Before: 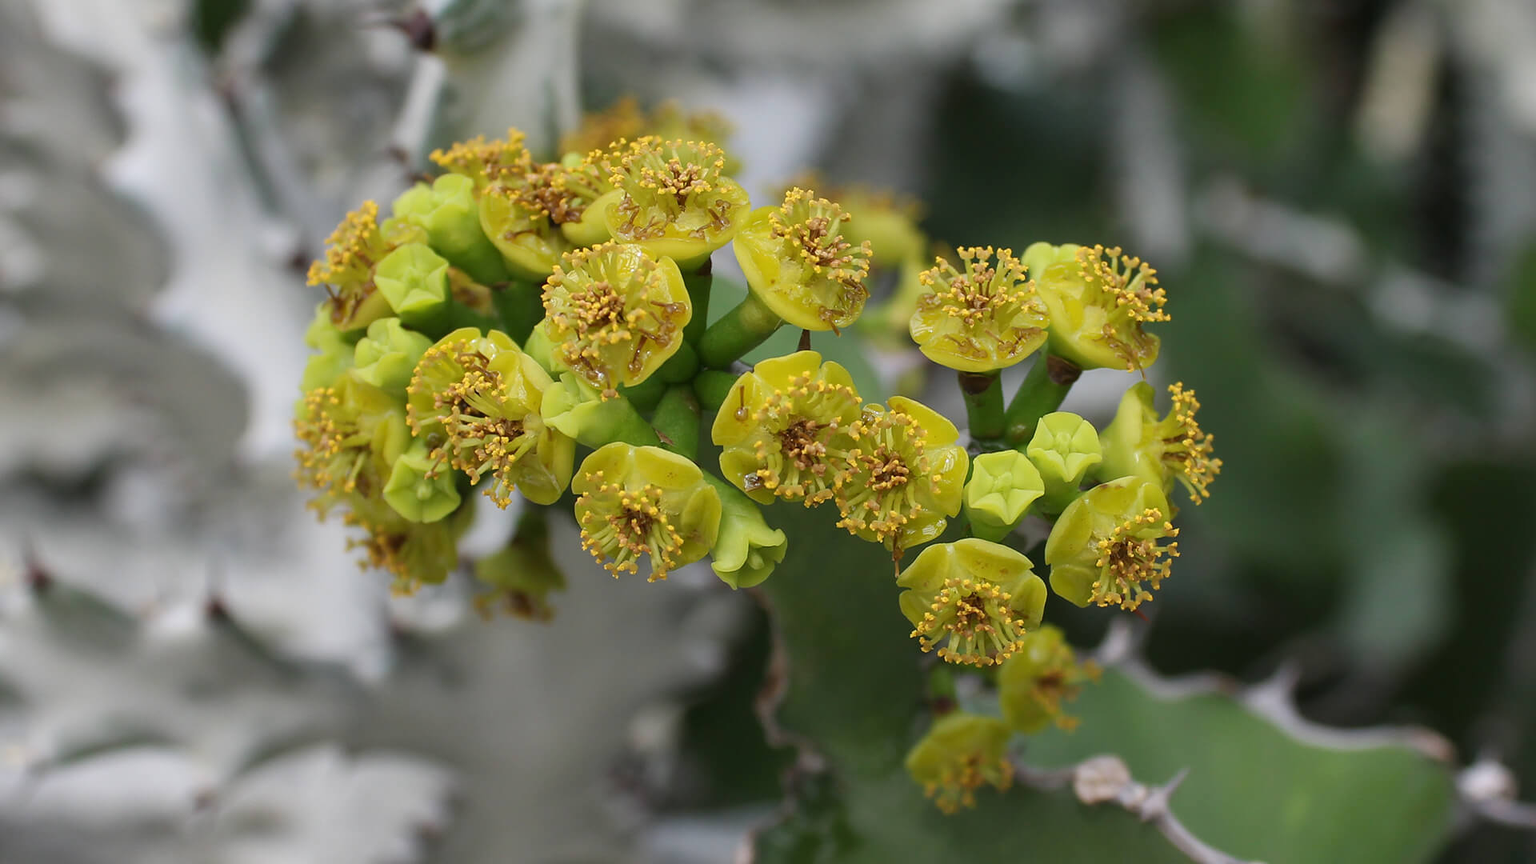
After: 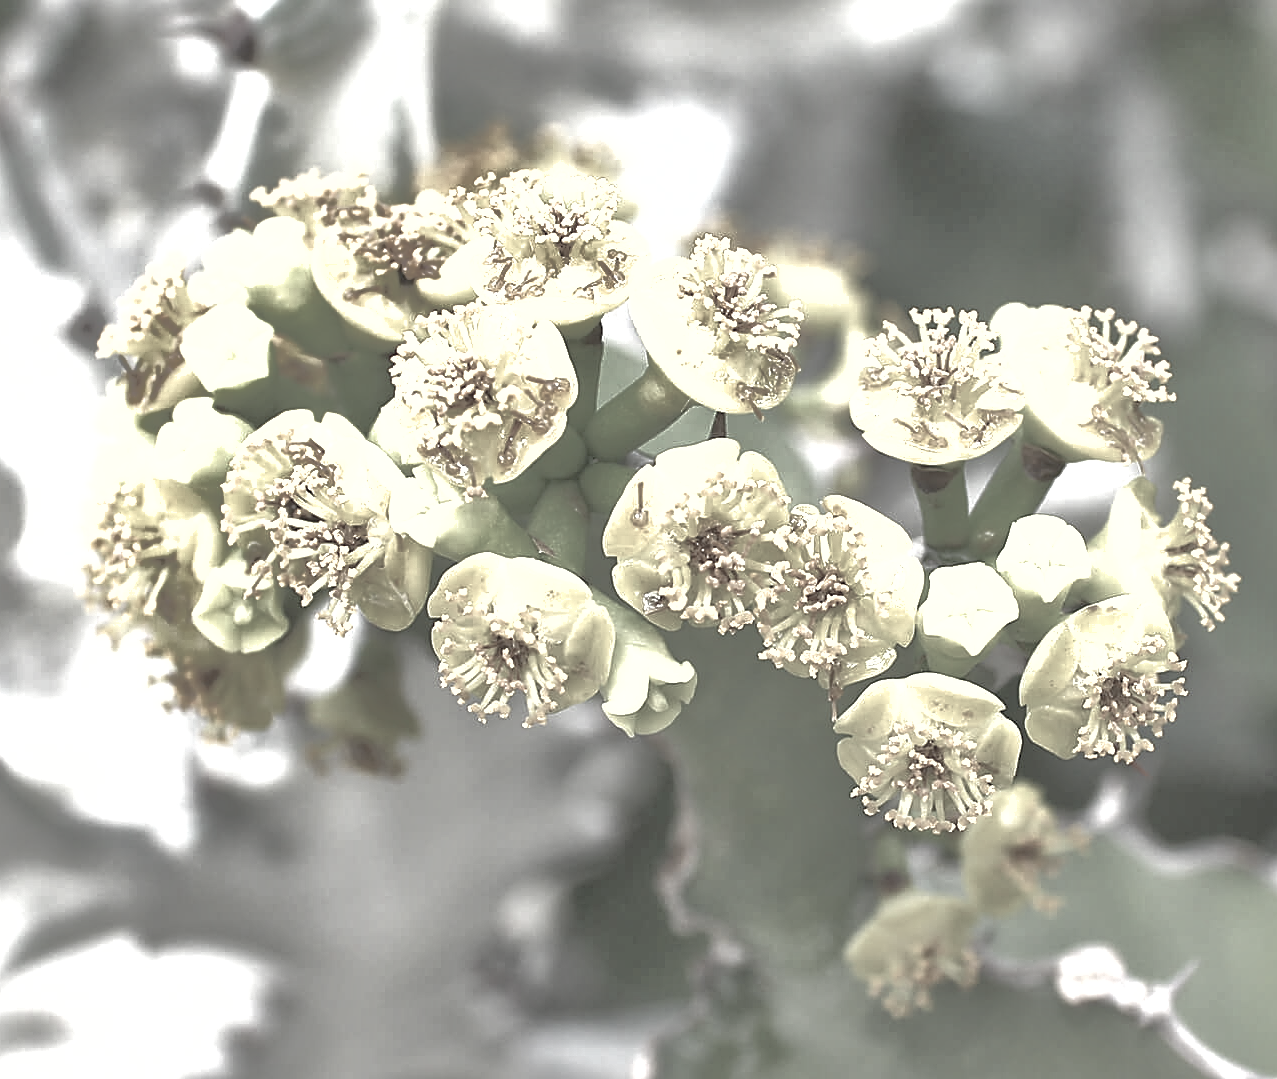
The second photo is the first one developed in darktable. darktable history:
color balance rgb: highlights gain › luminance 6.155%, highlights gain › chroma 1.334%, highlights gain › hue 91.14°, perceptual saturation grading › global saturation 0.289%
sharpen: amount 0.589
tone equalizer: -7 EV 0.156 EV, -6 EV 0.631 EV, -5 EV 1.12 EV, -4 EV 1.37 EV, -3 EV 1.12 EV, -2 EV 0.6 EV, -1 EV 0.154 EV
shadows and highlights: shadows 39.4, highlights -59.92
crop and rotate: left 14.988%, right 18.481%
color correction: highlights b* 0.061, saturation 0.183
exposure: black level correction 0, exposure 1.522 EV, compensate highlight preservation false
